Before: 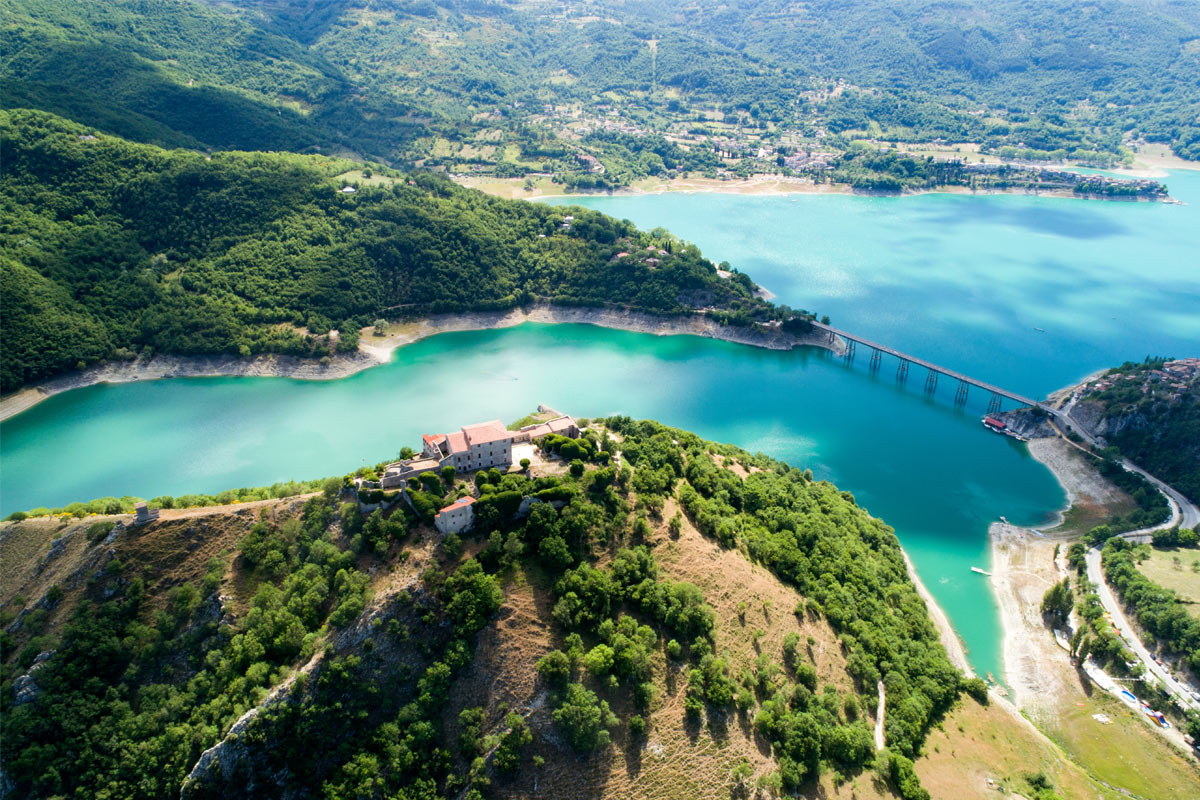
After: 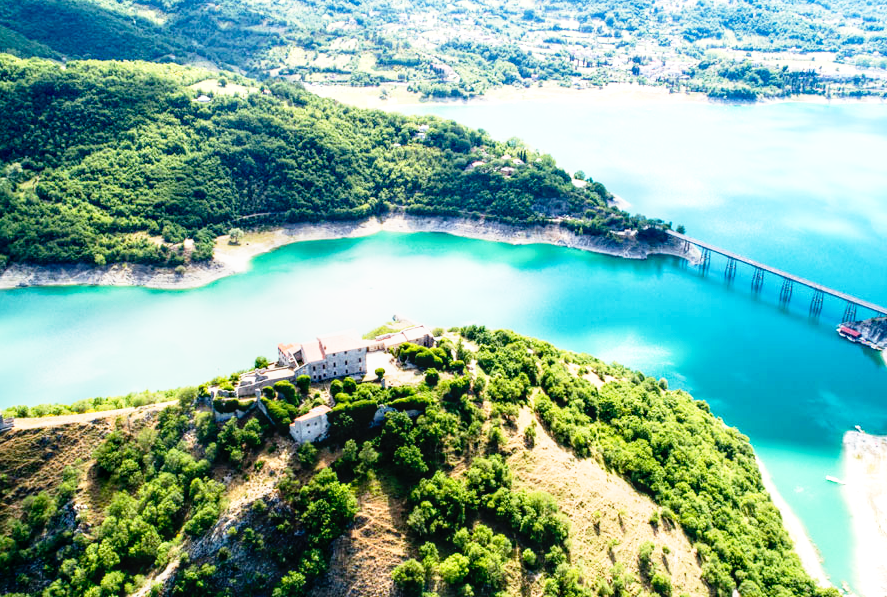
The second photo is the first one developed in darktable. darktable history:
crop and rotate: left 12.113%, top 11.443%, right 13.949%, bottom 13.813%
local contrast: on, module defaults
base curve: curves: ch0 [(0, 0) (0.012, 0.01) (0.073, 0.168) (0.31, 0.711) (0.645, 0.957) (1, 1)], preserve colors none
contrast brightness saturation: contrast 0.078, saturation 0.021
